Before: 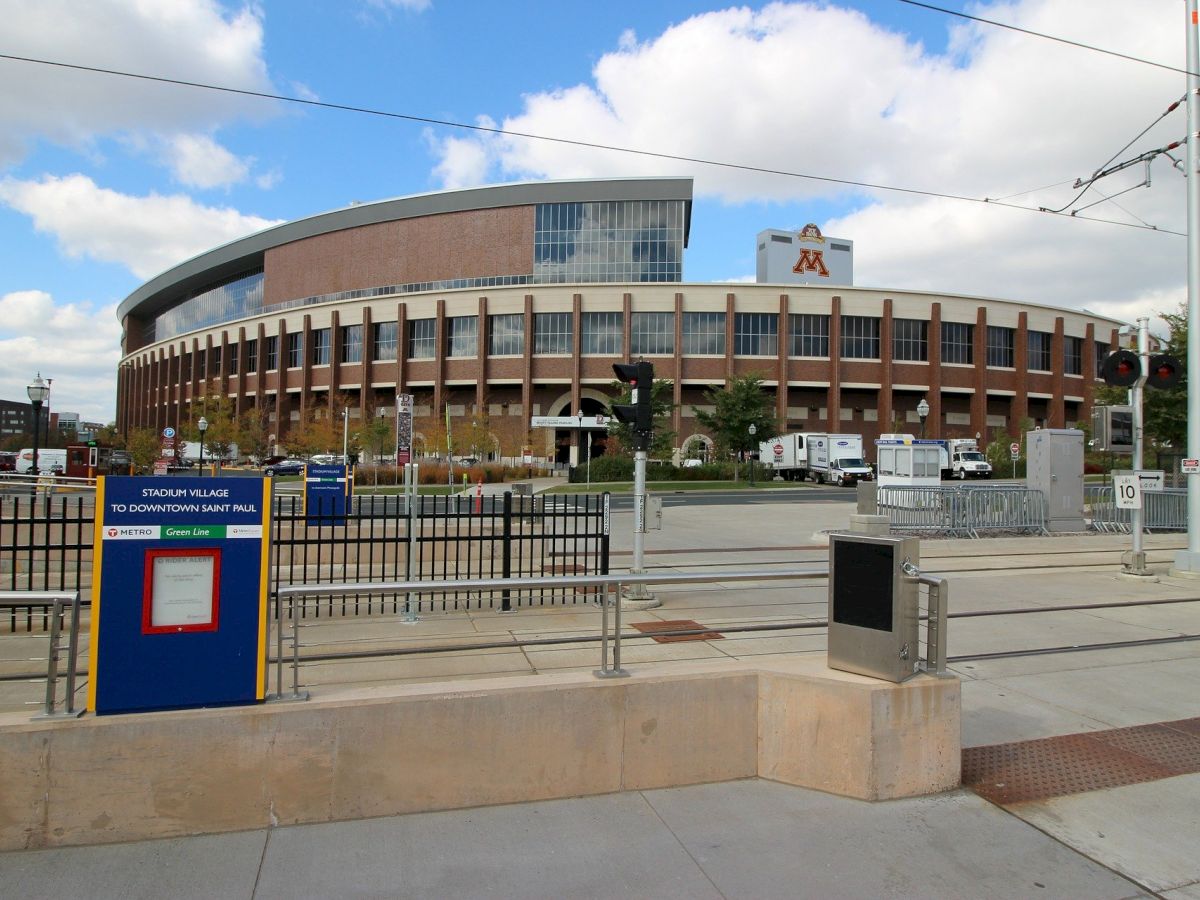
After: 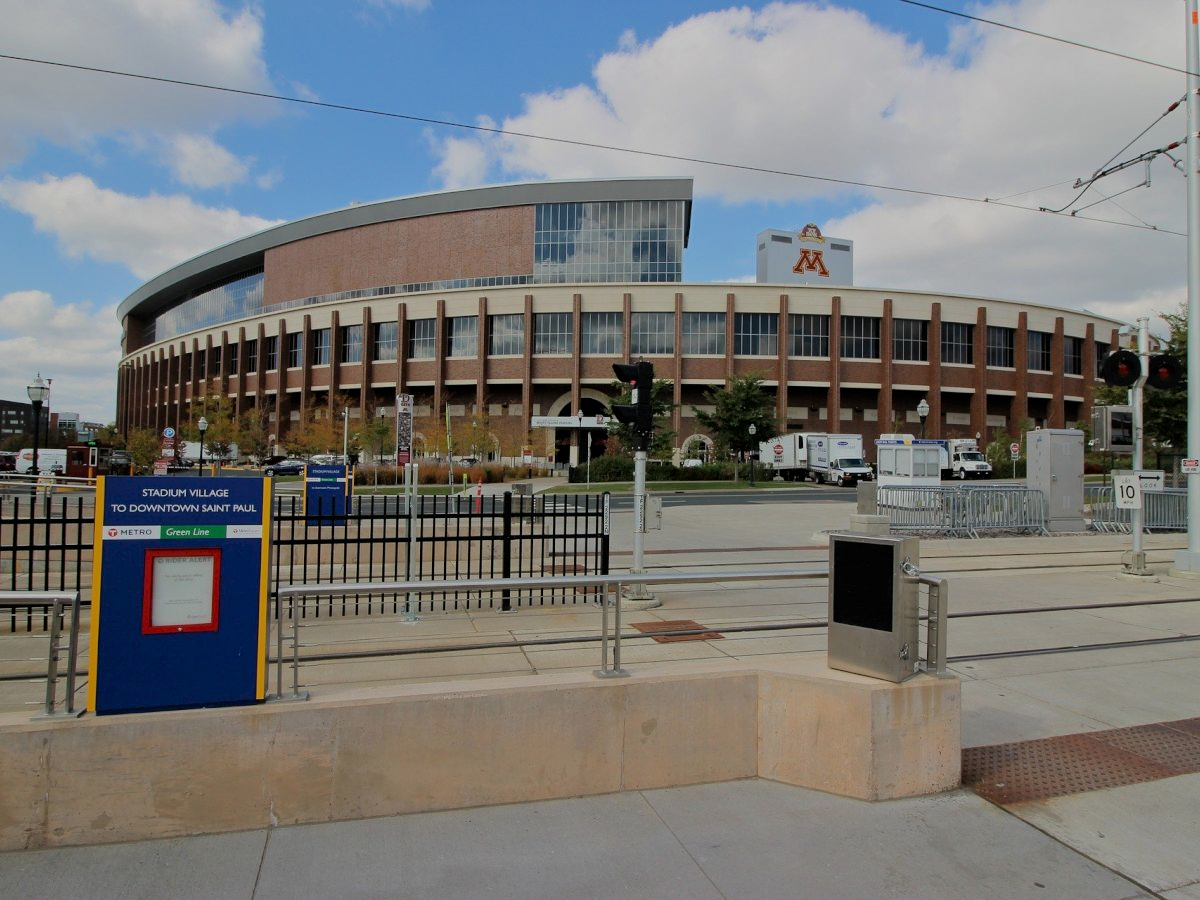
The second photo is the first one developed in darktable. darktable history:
filmic rgb: black relative exposure -7.65 EV, white relative exposure 4.56 EV, hardness 3.61, color science v6 (2022)
rgb curve: curves: ch0 [(0, 0) (0.175, 0.154) (0.785, 0.663) (1, 1)]
exposure: compensate highlight preservation false
tone equalizer: -8 EV -0.002 EV, -7 EV 0.005 EV, -6 EV -0.009 EV, -5 EV 0.011 EV, -4 EV -0.012 EV, -3 EV 0.007 EV, -2 EV -0.062 EV, -1 EV -0.293 EV, +0 EV -0.582 EV, smoothing diameter 2%, edges refinement/feathering 20, mask exposure compensation -1.57 EV, filter diffusion 5
